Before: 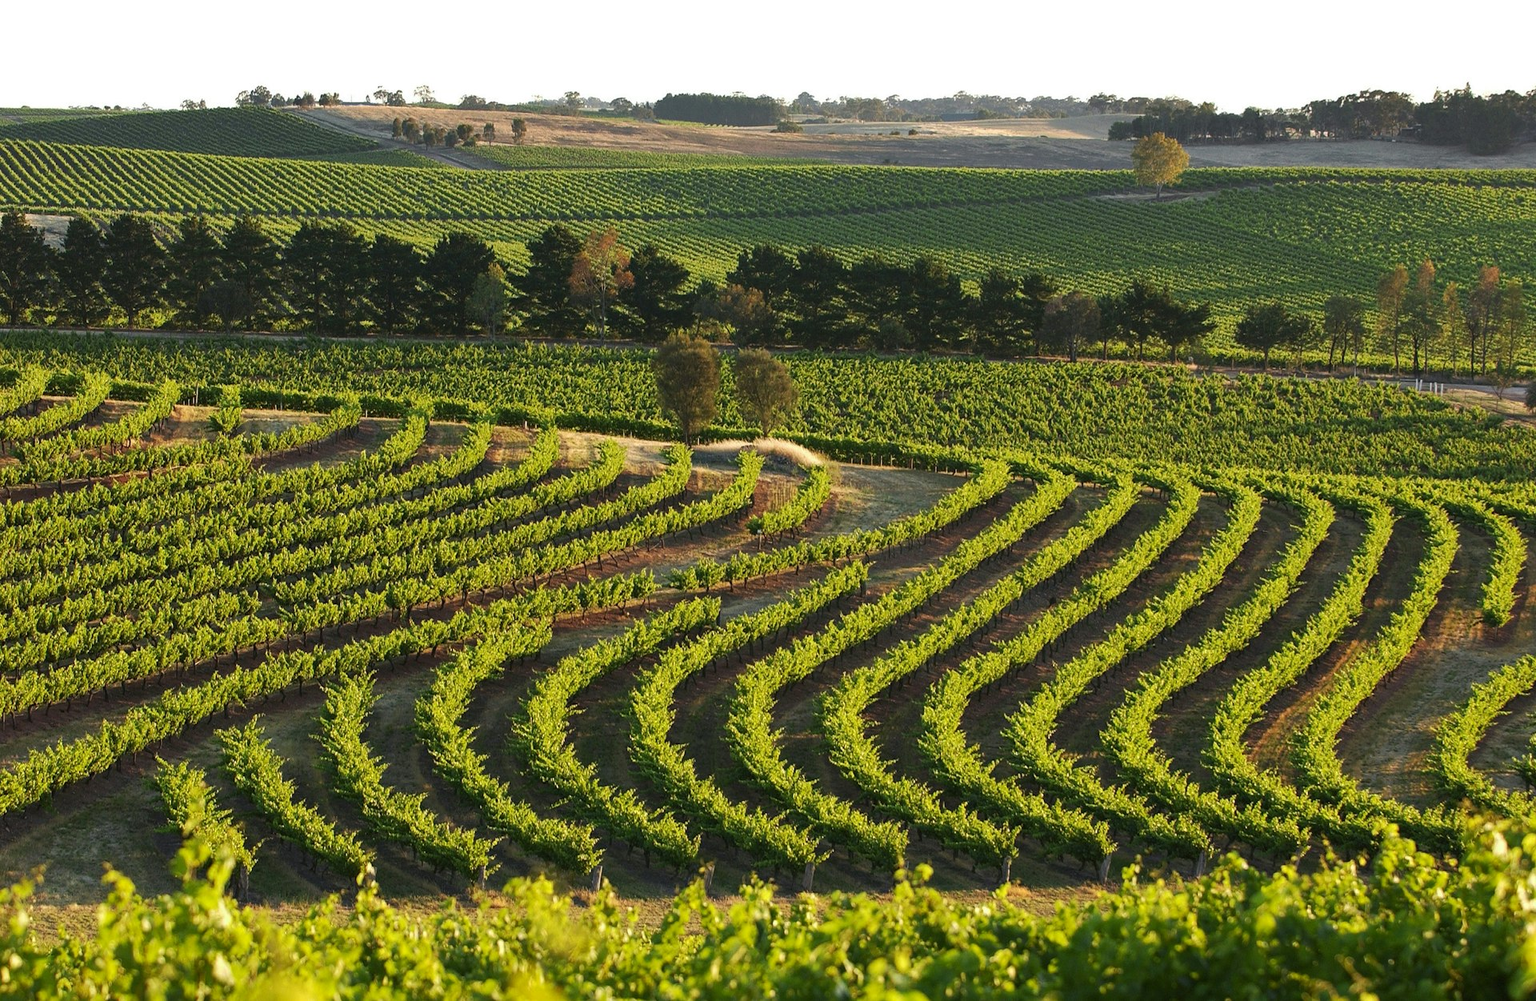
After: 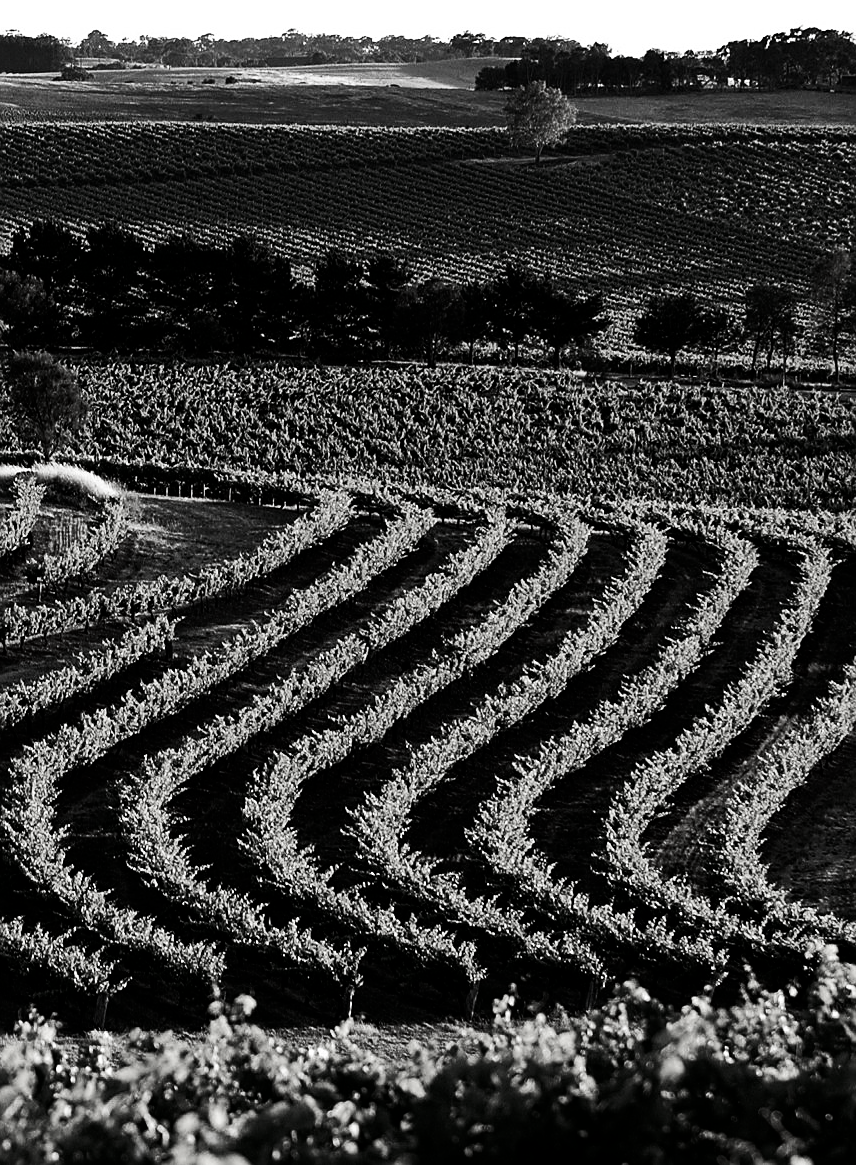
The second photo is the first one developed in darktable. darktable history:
crop: left 47.426%, top 6.867%, right 7.962%
base curve: curves: ch0 [(0, 0) (0.028, 0.03) (0.121, 0.232) (0.46, 0.748) (0.859, 0.968) (1, 1)], preserve colors none
contrast brightness saturation: contrast 0.016, brightness -0.98, saturation -0.984
sharpen: on, module defaults
